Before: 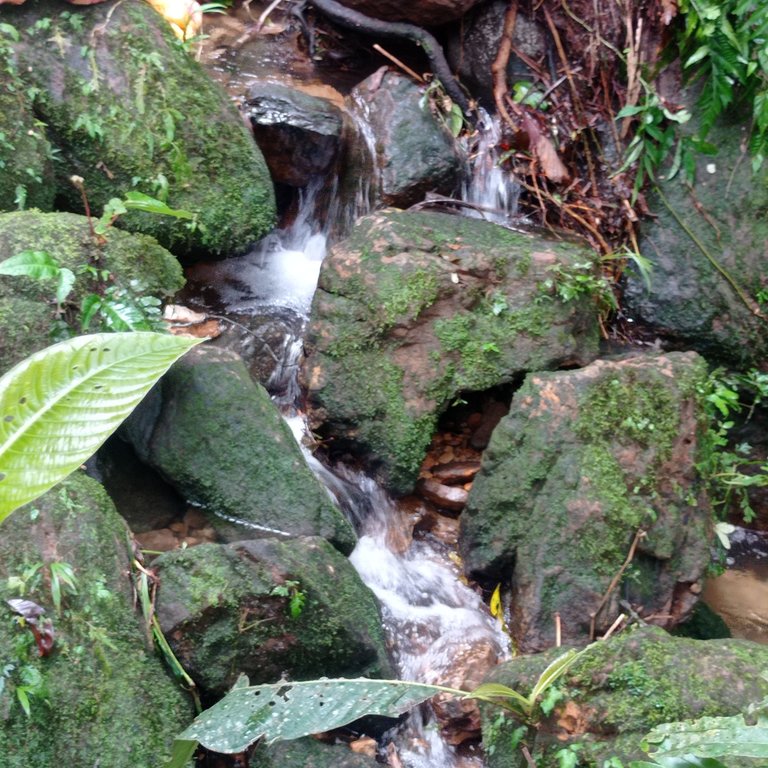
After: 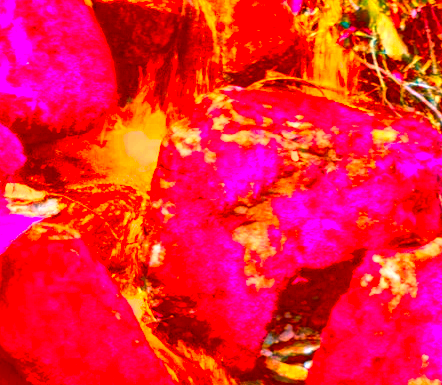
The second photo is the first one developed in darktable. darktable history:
contrast brightness saturation: contrast 0.044, saturation 0.153
crop: left 20.929%, top 15.979%, right 21.507%, bottom 33.855%
color correction: highlights a* -39.11, highlights b* -39.23, shadows a* -39.31, shadows b* -39.97, saturation -2.98
exposure: black level correction 0, exposure 1.439 EV, compensate exposure bias true, compensate highlight preservation false
shadows and highlights: shadows 62, white point adjustment 0.501, highlights -33.91, compress 83.71%
local contrast: on, module defaults
levels: levels [0, 0.492, 0.984]
